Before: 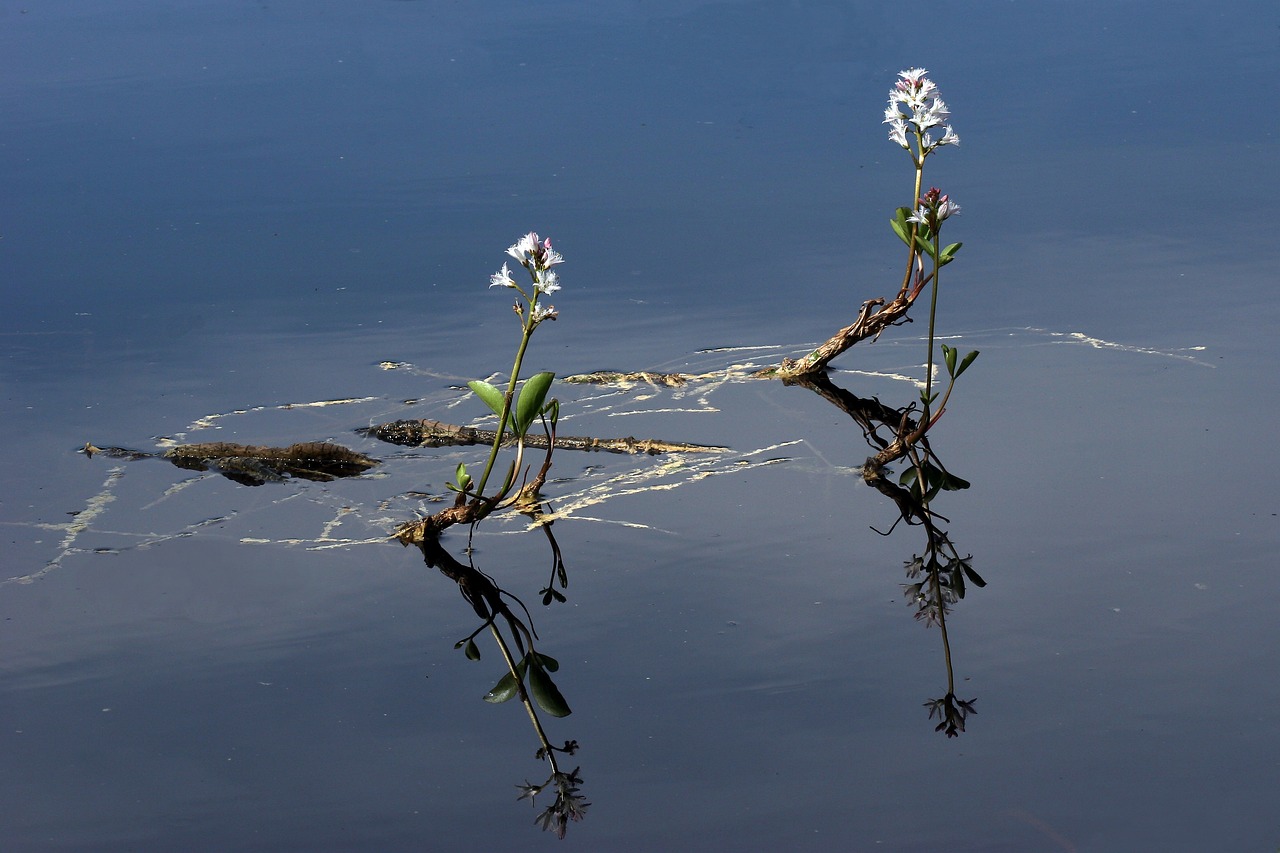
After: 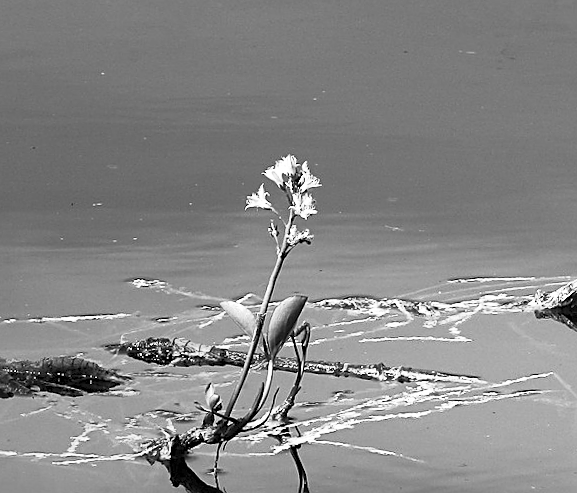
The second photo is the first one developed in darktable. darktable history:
crop: left 20.248%, top 10.86%, right 35.675%, bottom 34.321%
color calibration: output gray [0.714, 0.278, 0, 0], illuminant same as pipeline (D50), adaptation none (bypass)
rotate and perspective: rotation 2.17°, automatic cropping off
sharpen: on, module defaults
contrast brightness saturation: contrast 0.43, brightness 0.56, saturation -0.19
